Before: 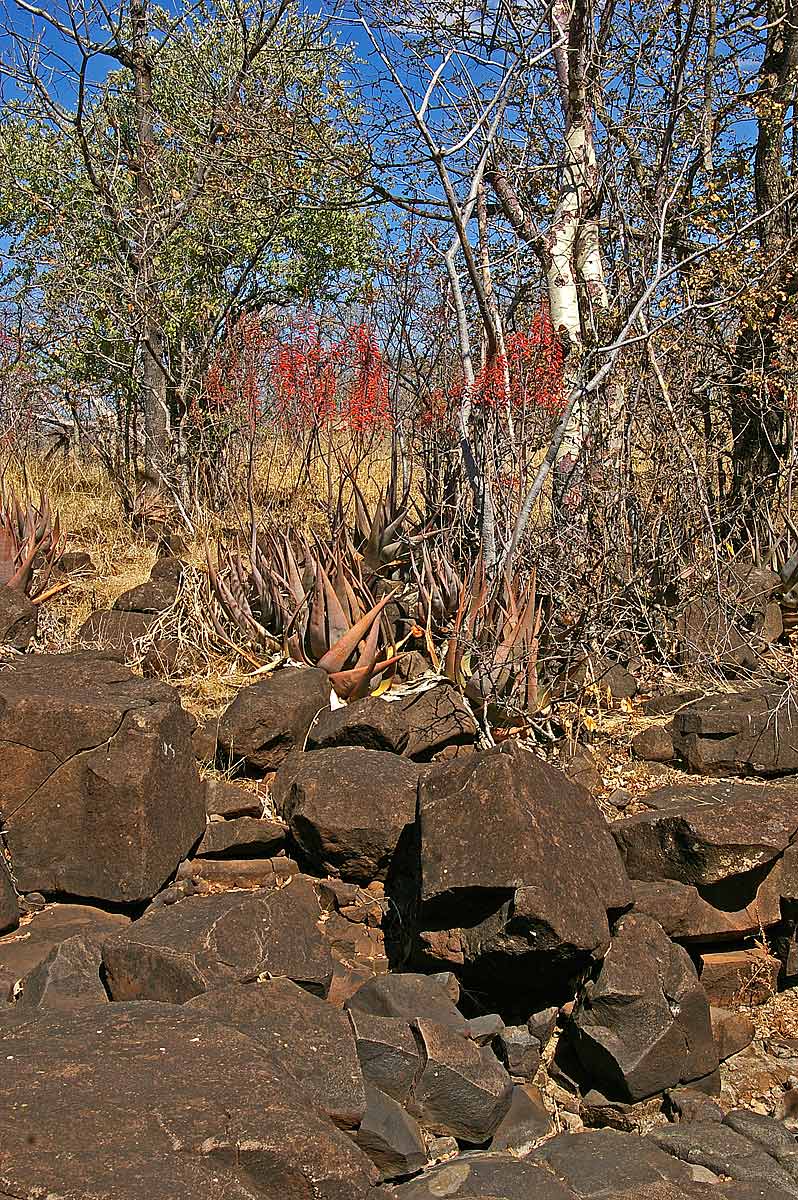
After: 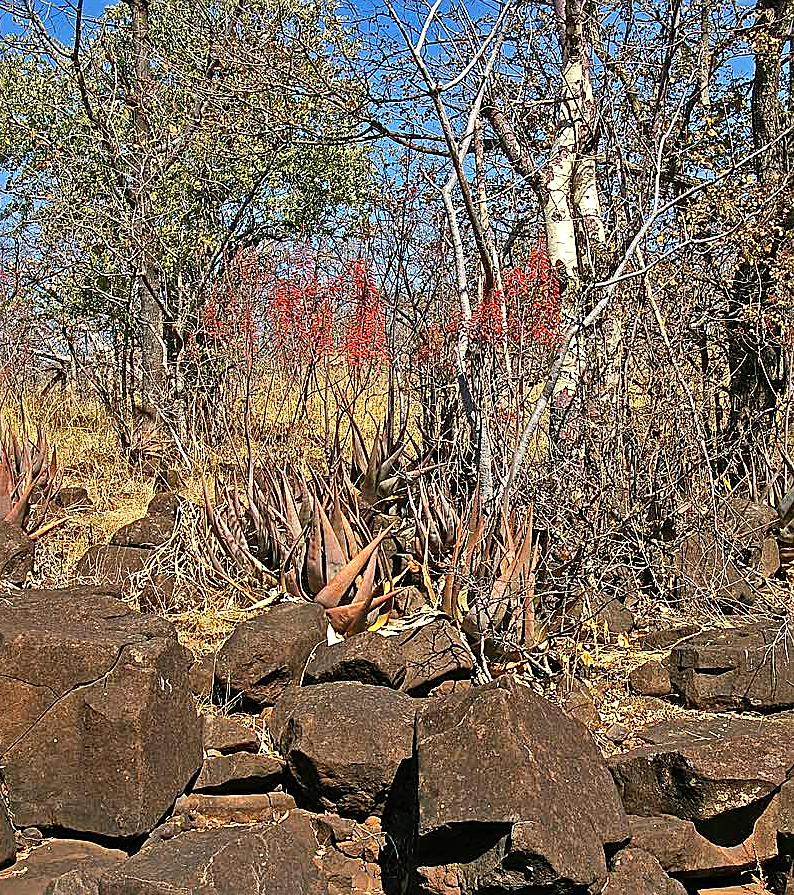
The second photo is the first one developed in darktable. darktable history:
crop: left 0.39%, top 5.496%, bottom 19.861%
shadows and highlights: highlights color adjustment 73.29%, soften with gaussian
tone equalizer: -8 EV -0.38 EV, -7 EV -0.364 EV, -6 EV -0.359 EV, -5 EV -0.2 EV, -3 EV 0.195 EV, -2 EV 0.344 EV, -1 EV 0.393 EV, +0 EV 0.402 EV
sharpen: on, module defaults
